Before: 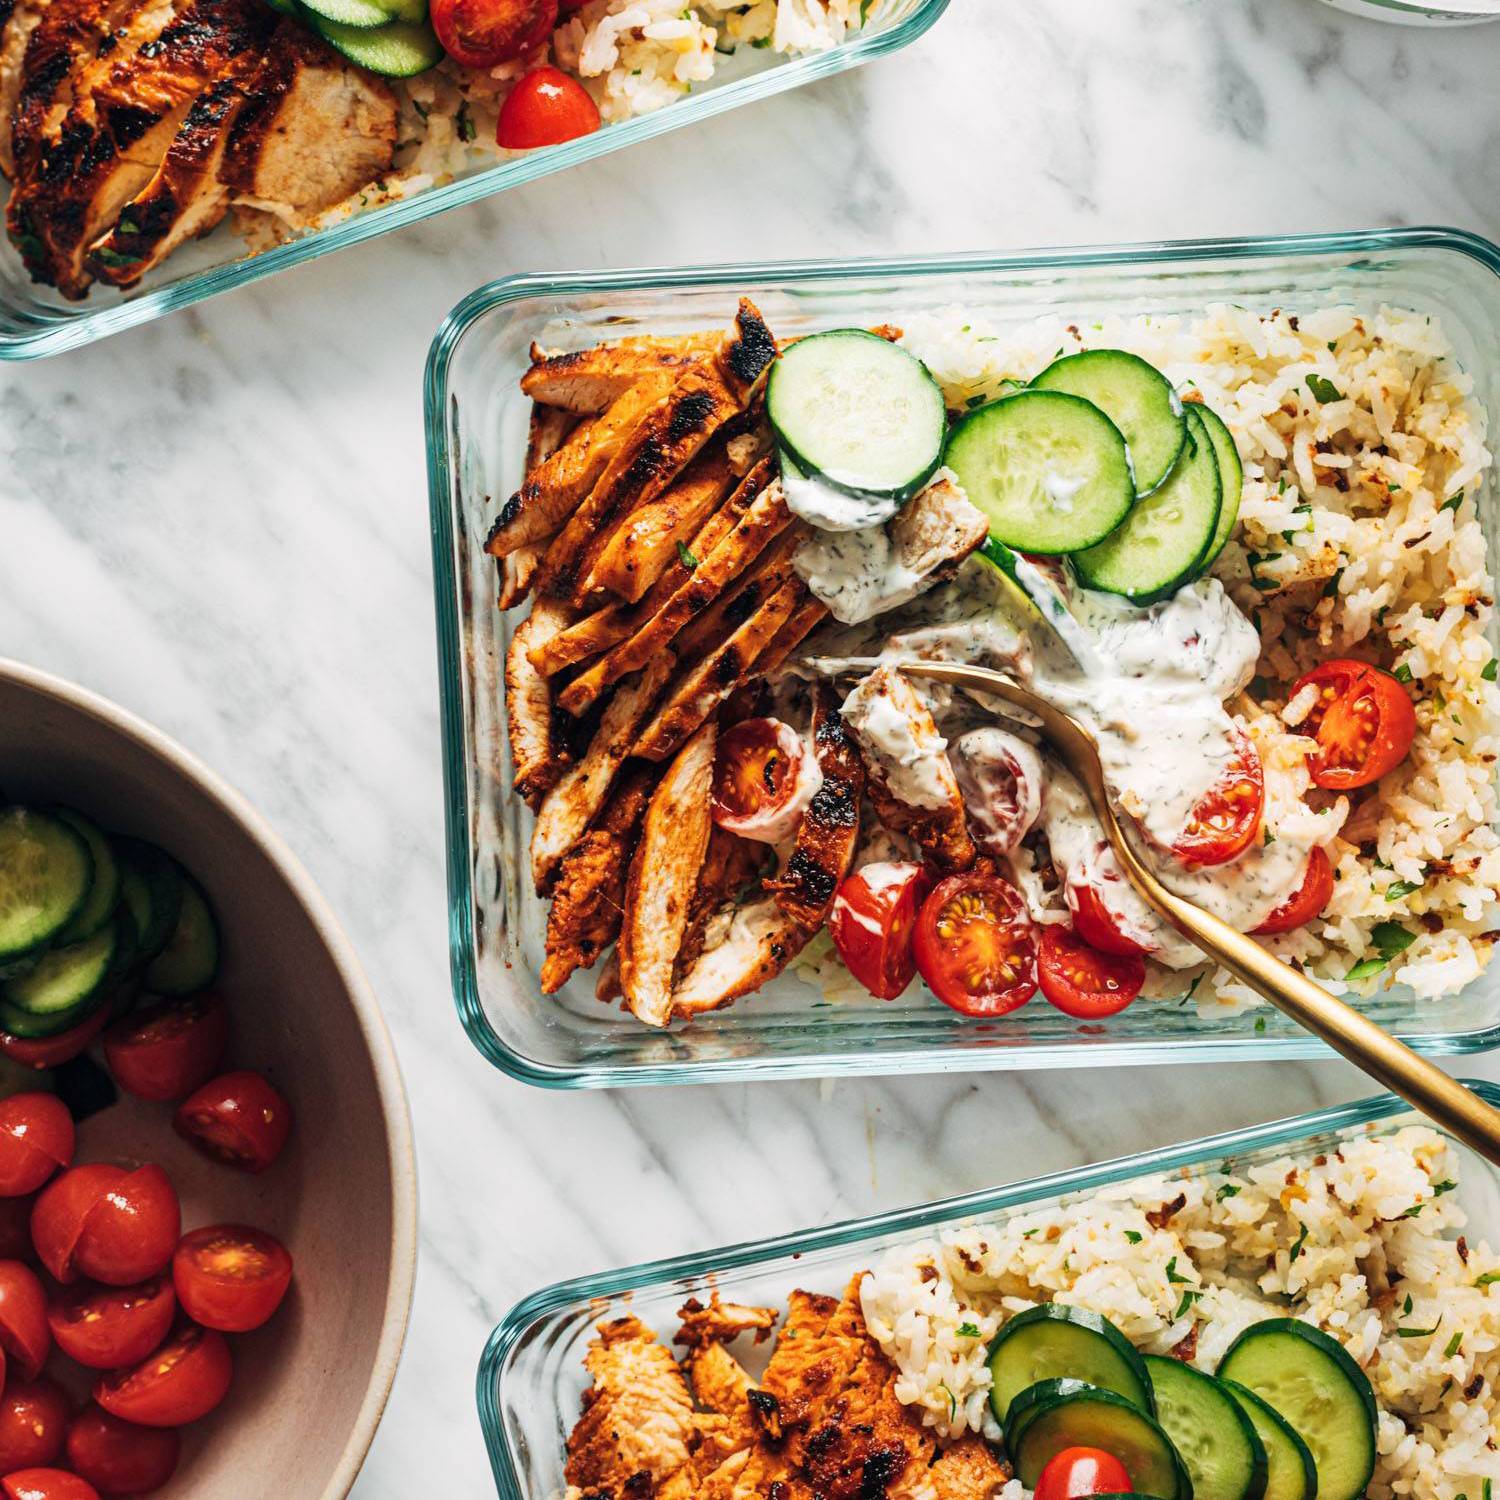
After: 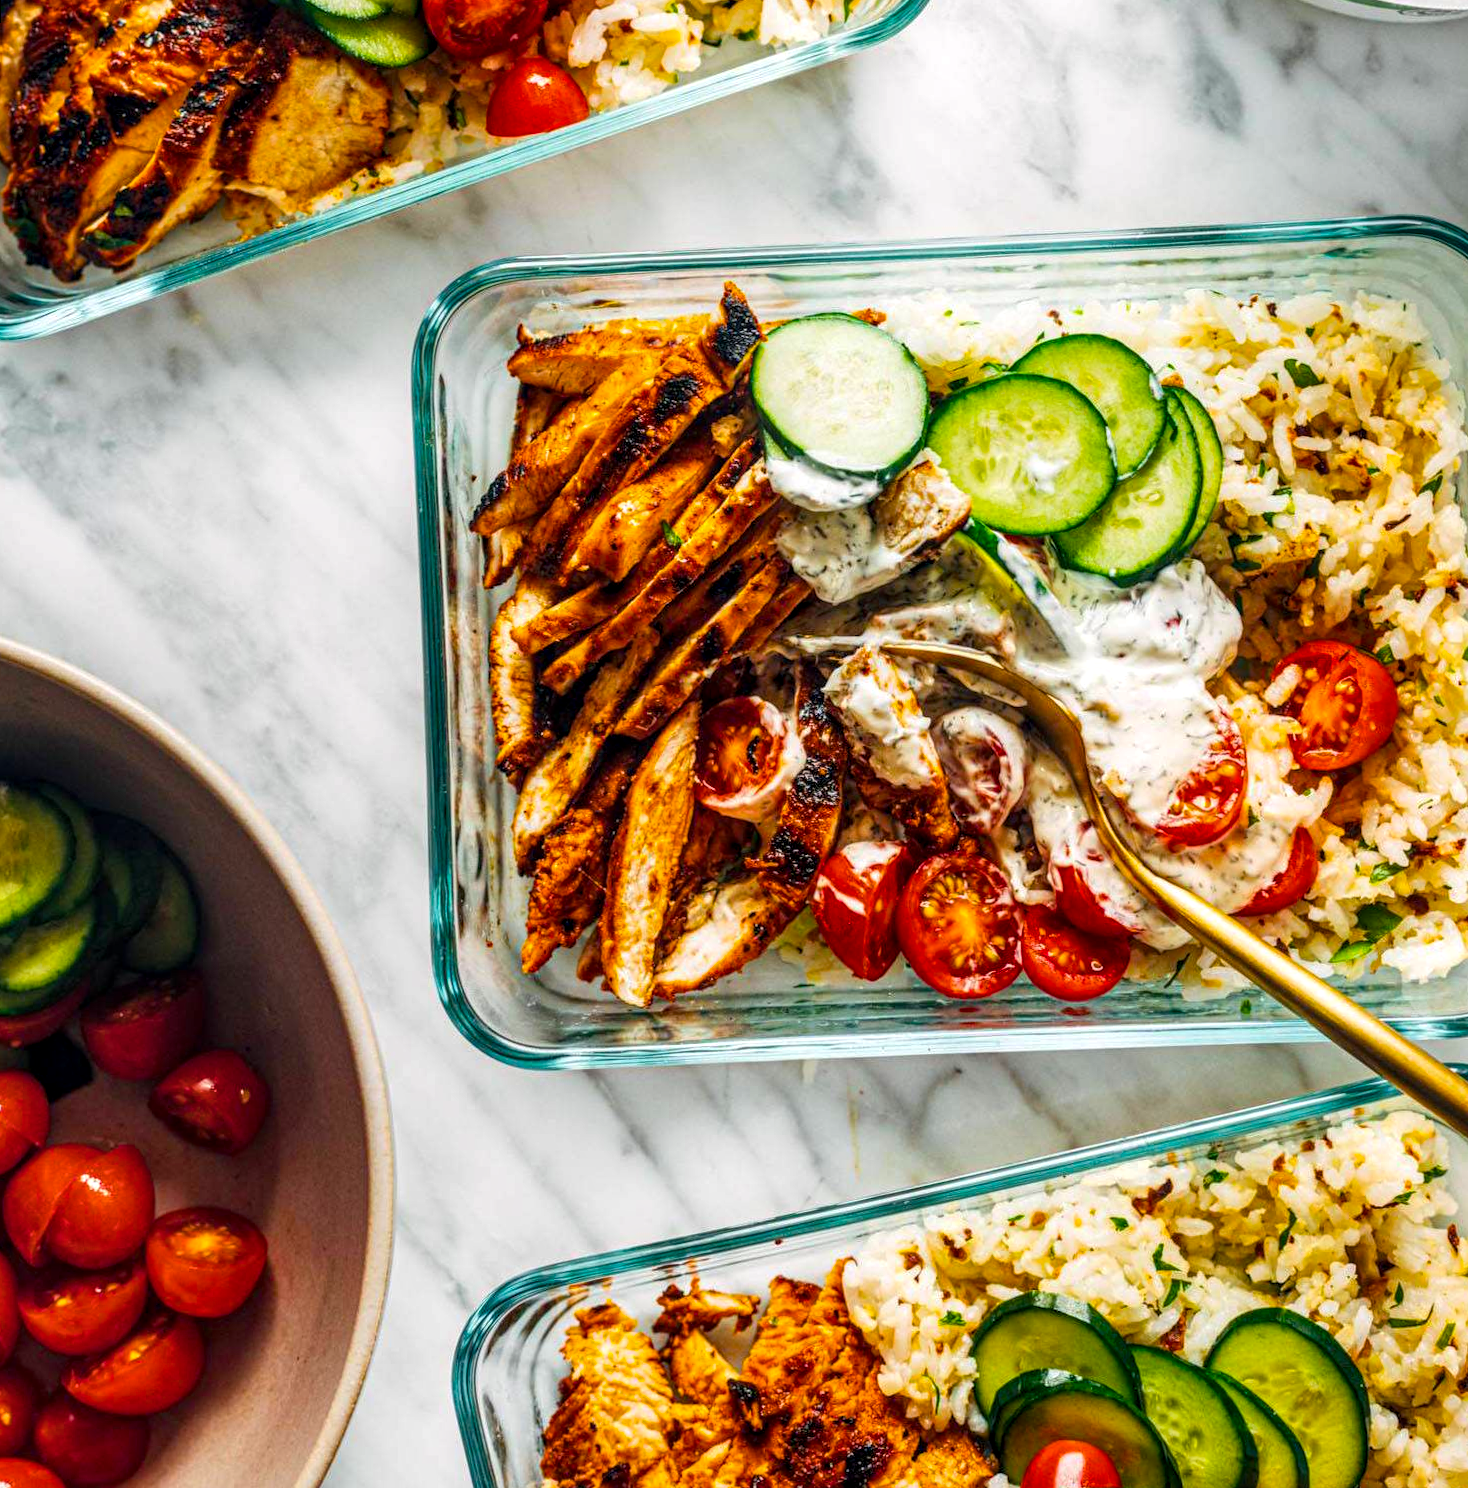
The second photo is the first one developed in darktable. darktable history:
rotate and perspective: rotation 0.226°, lens shift (vertical) -0.042, crop left 0.023, crop right 0.982, crop top 0.006, crop bottom 0.994
local contrast: highlights 61%, detail 143%, midtone range 0.428
color balance rgb: linear chroma grading › global chroma 15%, perceptual saturation grading › global saturation 30%
